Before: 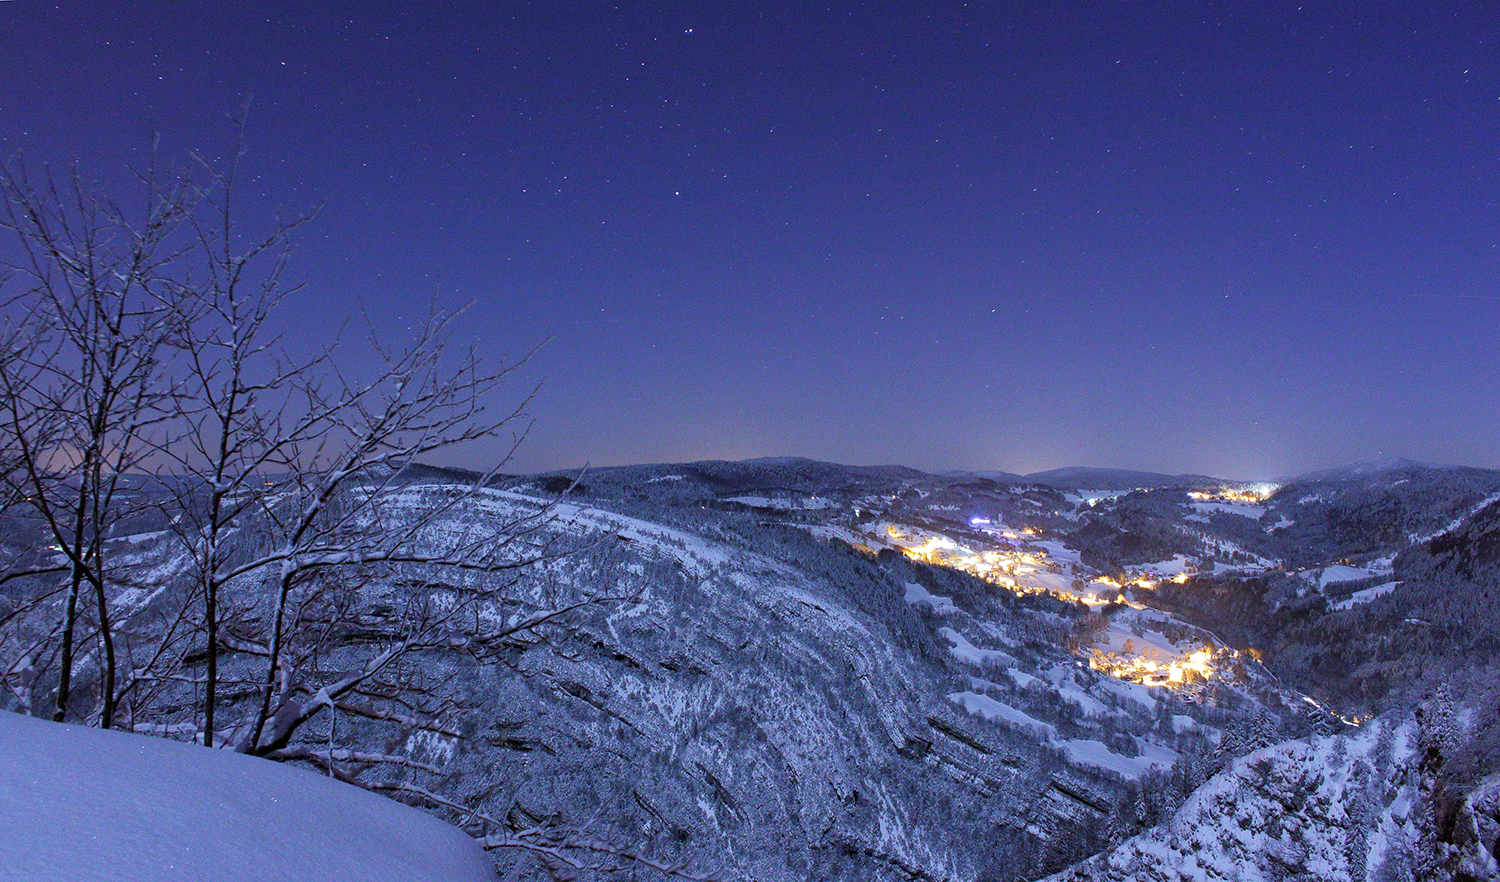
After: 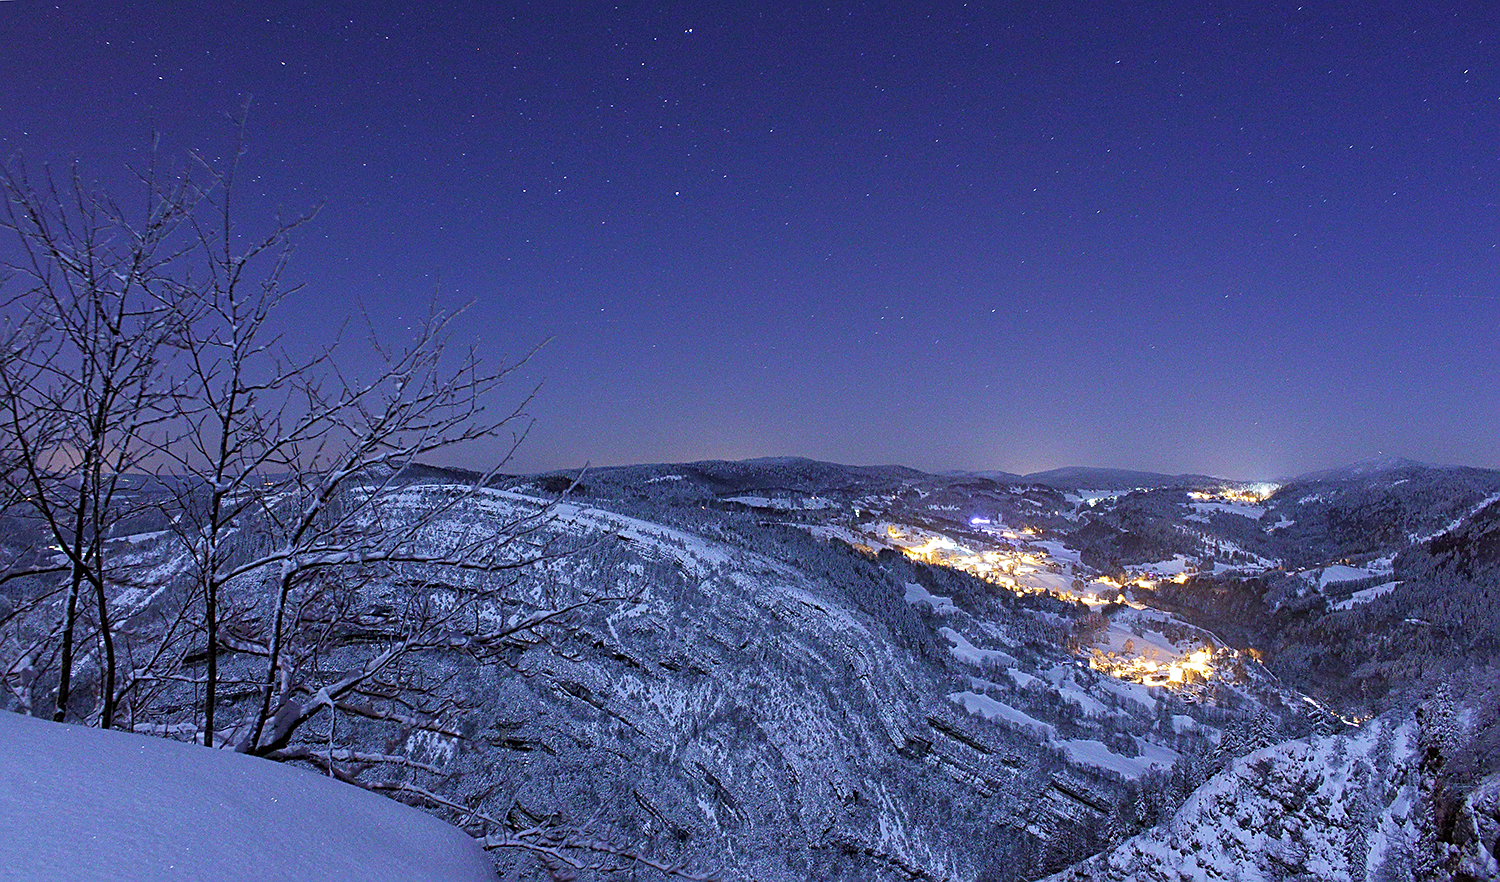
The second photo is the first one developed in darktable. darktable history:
sharpen: amount 0.537
